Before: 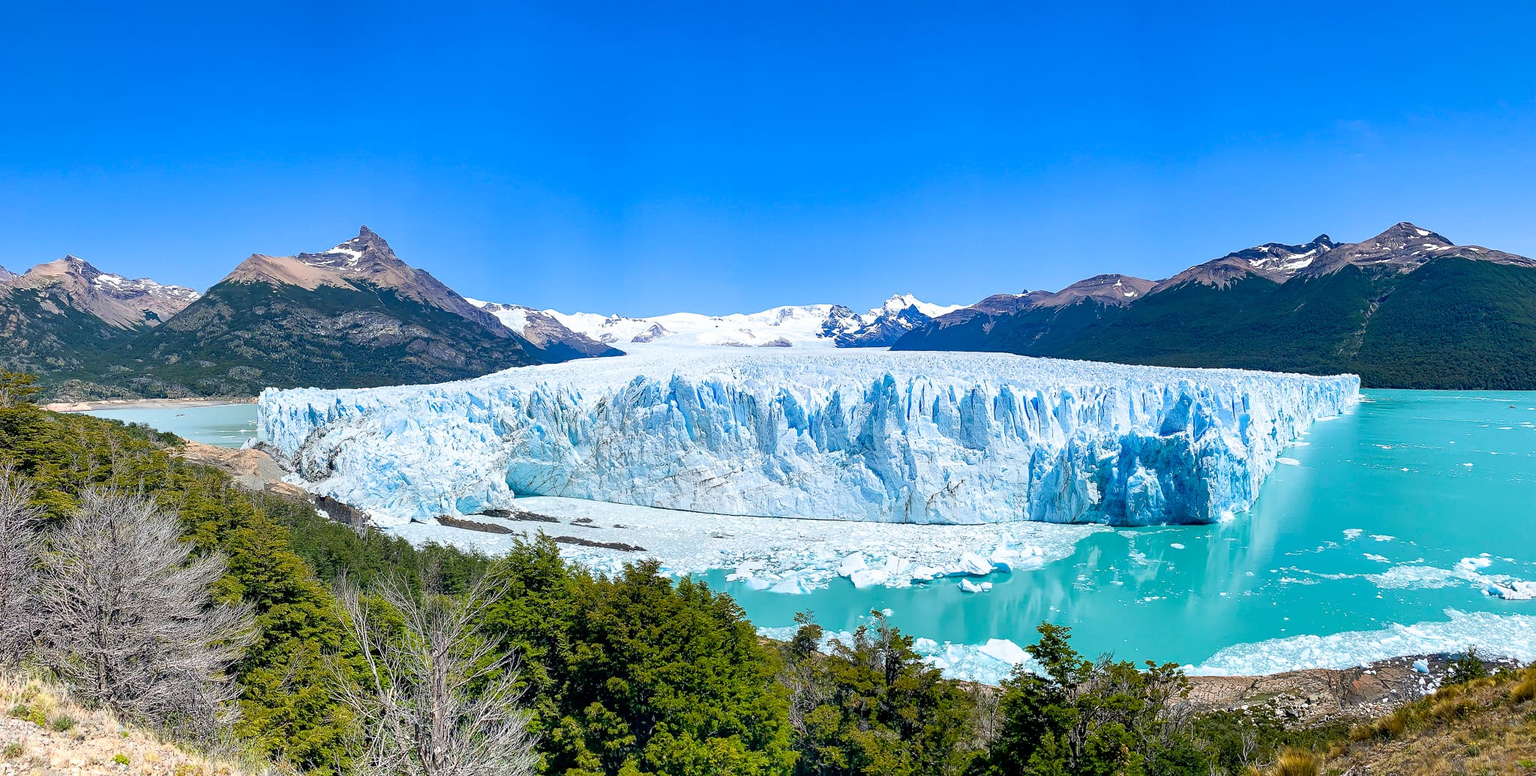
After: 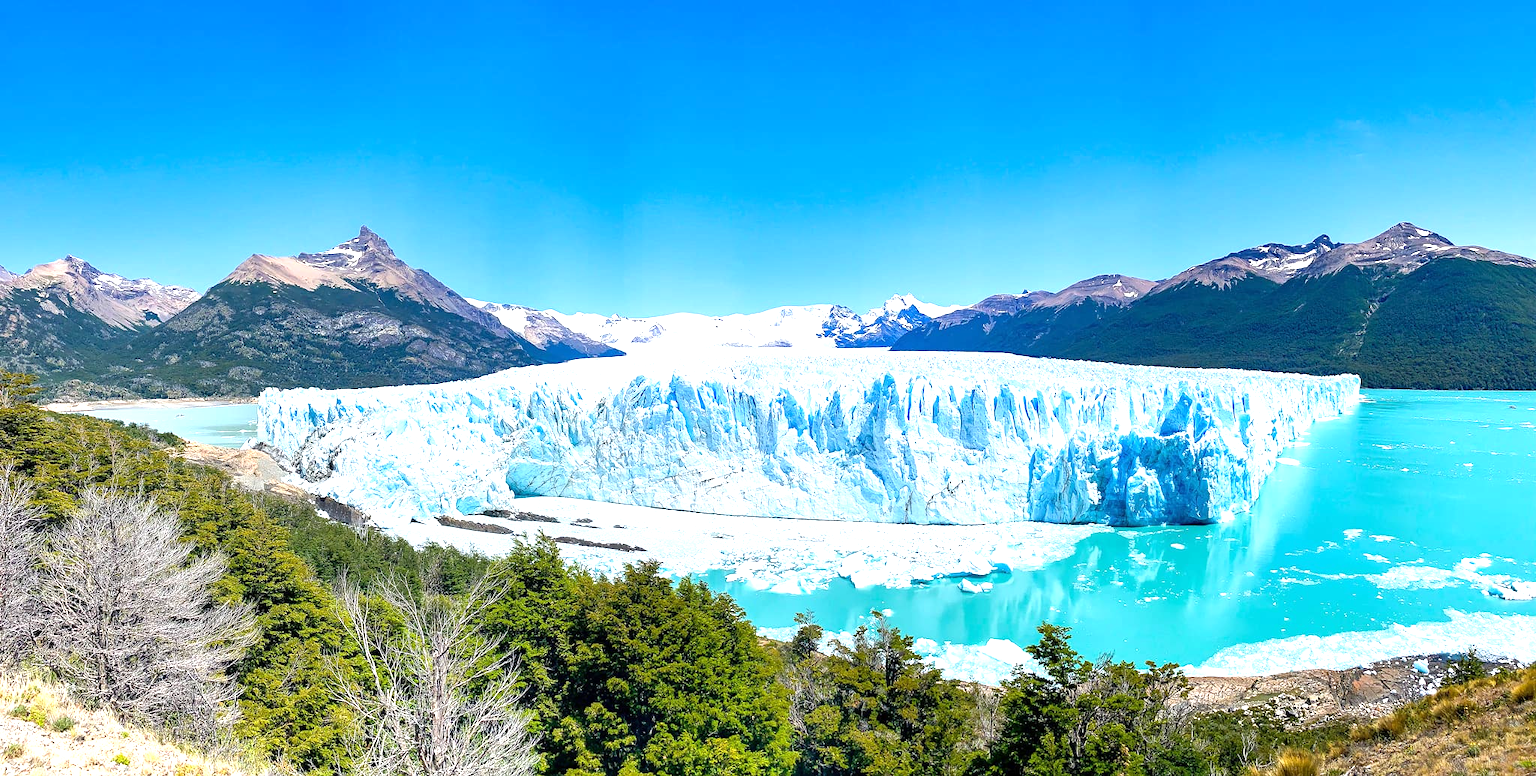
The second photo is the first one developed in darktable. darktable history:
exposure: exposure 0.781 EV, compensate highlight preservation false
color balance: mode lift, gamma, gain (sRGB)
